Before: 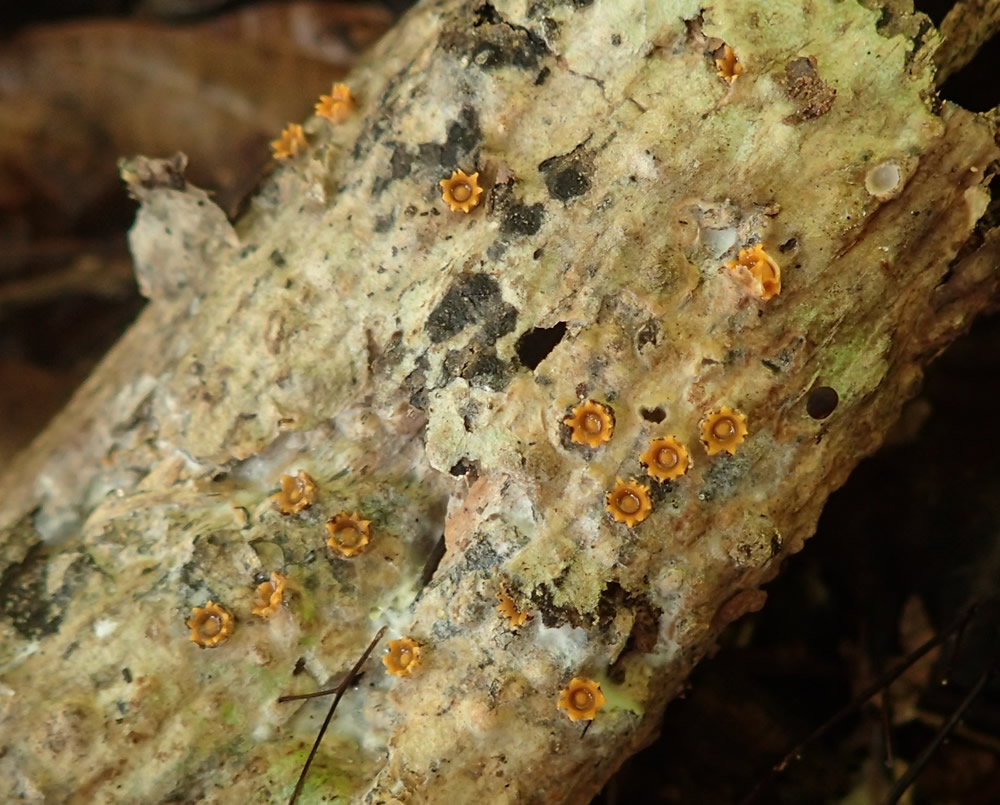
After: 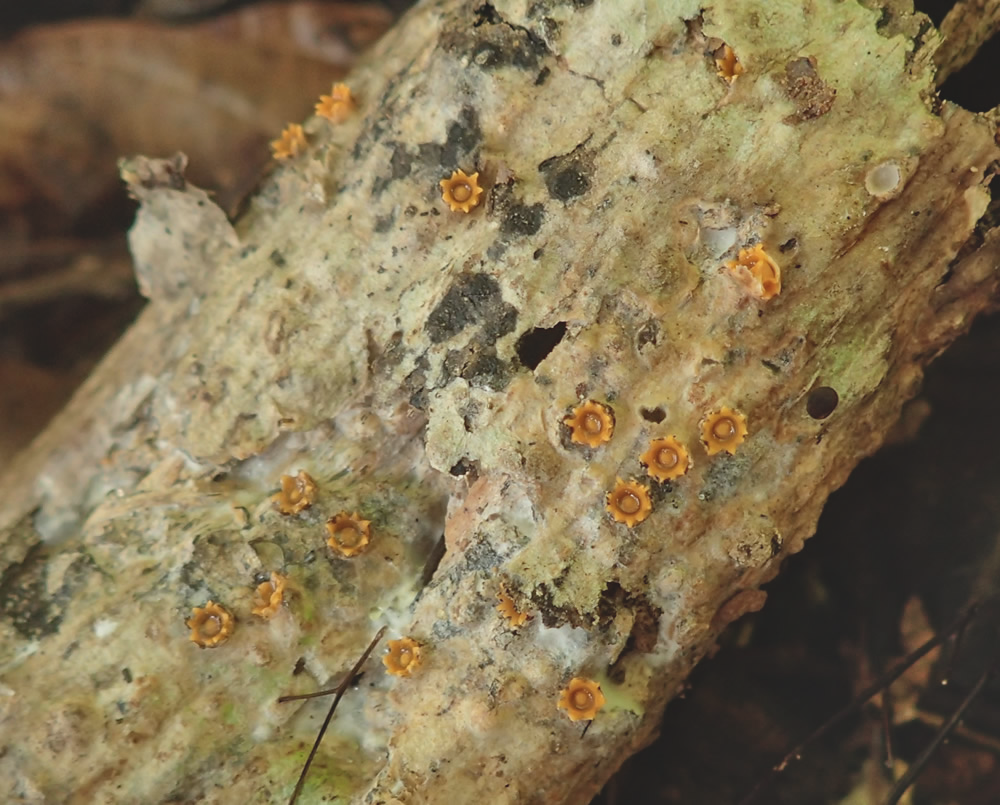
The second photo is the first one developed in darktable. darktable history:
contrast brightness saturation: contrast -0.15, brightness 0.05, saturation -0.12
shadows and highlights: radius 100.41, shadows 50.55, highlights -64.36, highlights color adjustment 49.82%, soften with gaussian
